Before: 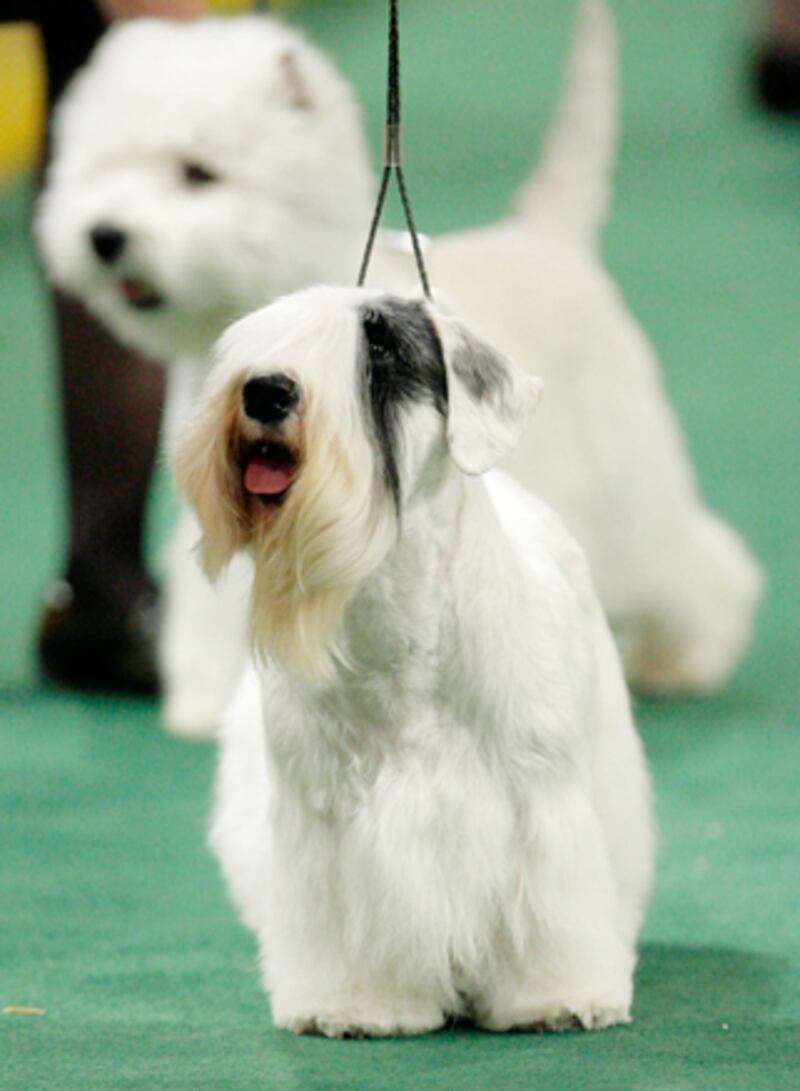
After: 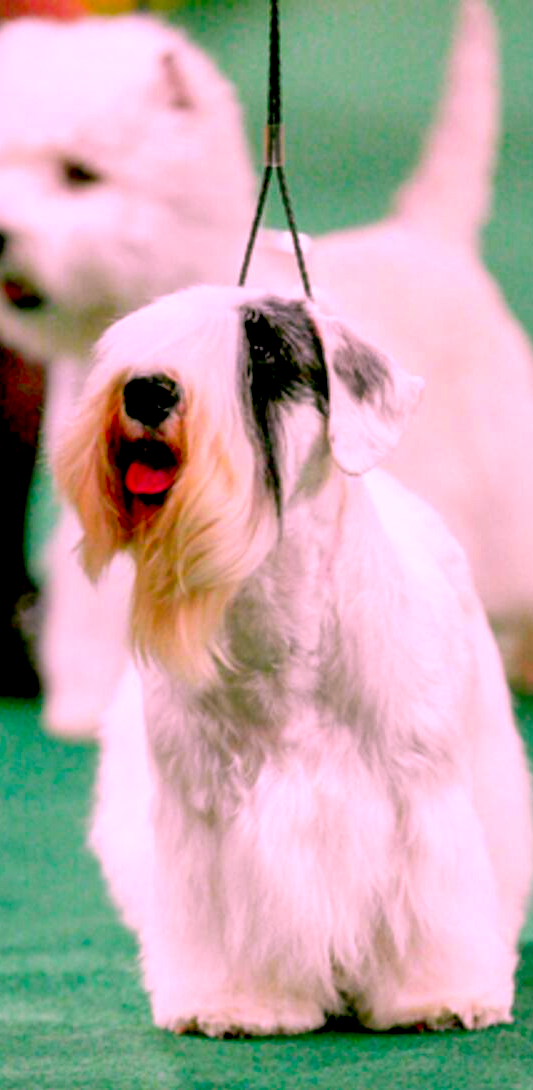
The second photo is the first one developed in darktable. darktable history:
shadows and highlights: shadows 32, highlights -32, soften with gaussian
tone equalizer: on, module defaults
local contrast: on, module defaults
crop and rotate: left 15.055%, right 18.278%
exposure: black level correction 0.025, exposure 0.182 EV, compensate highlight preservation false
color correction: highlights a* 19.5, highlights b* -11.53, saturation 1.69
white balance: red 1.009, blue 0.985
vibrance: vibrance 60%
